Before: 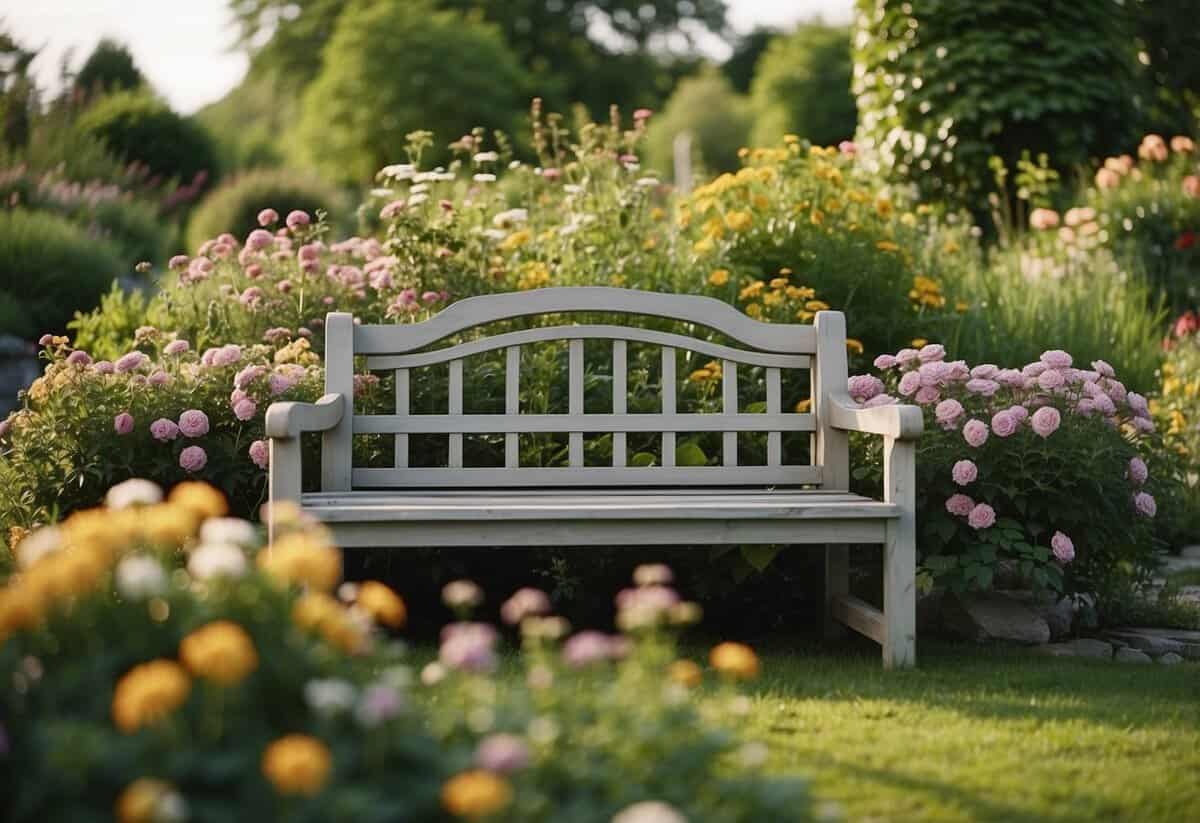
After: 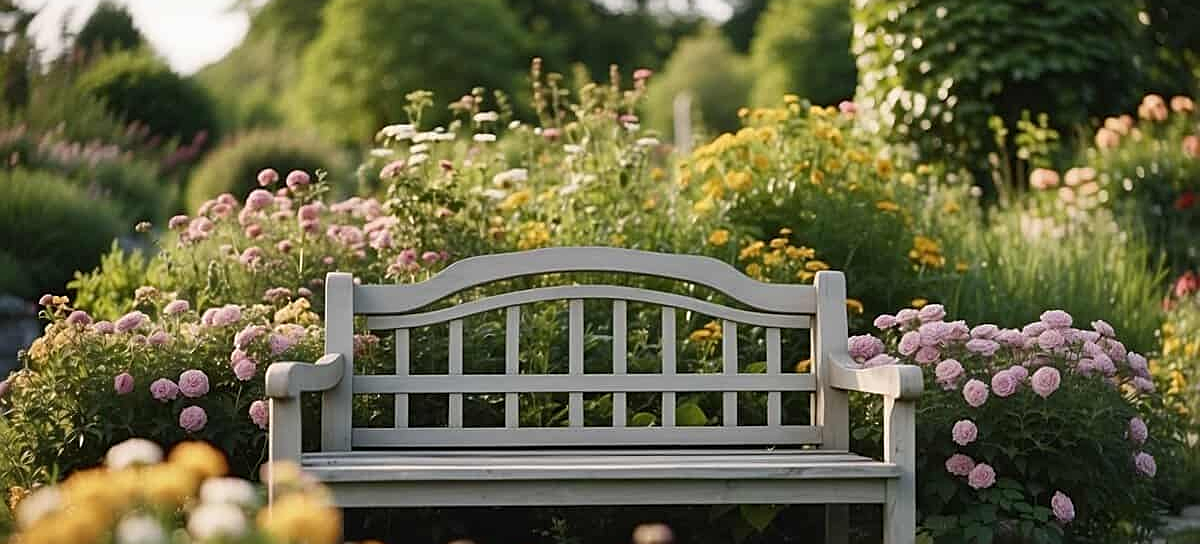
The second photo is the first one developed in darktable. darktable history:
sharpen: on, module defaults
shadows and highlights: radius 94.72, shadows -15.25, white point adjustment 0.279, highlights 31.85, compress 48.43%, soften with gaussian
crop and rotate: top 4.908%, bottom 28.977%
